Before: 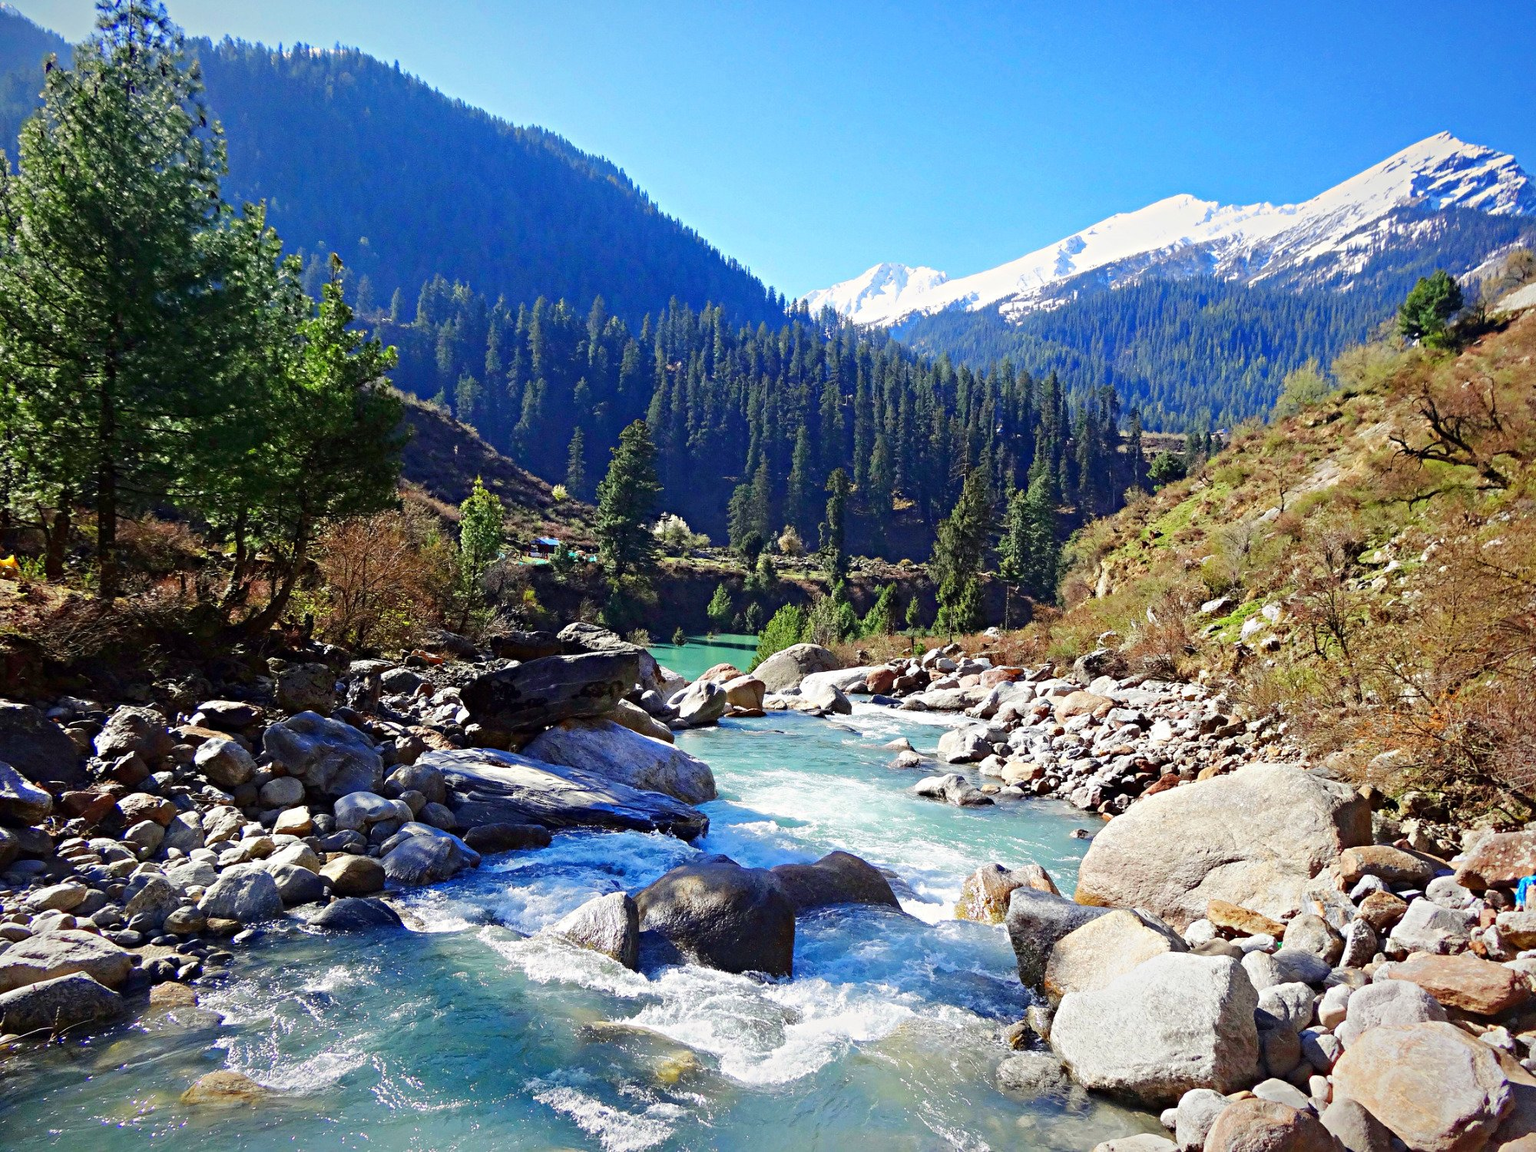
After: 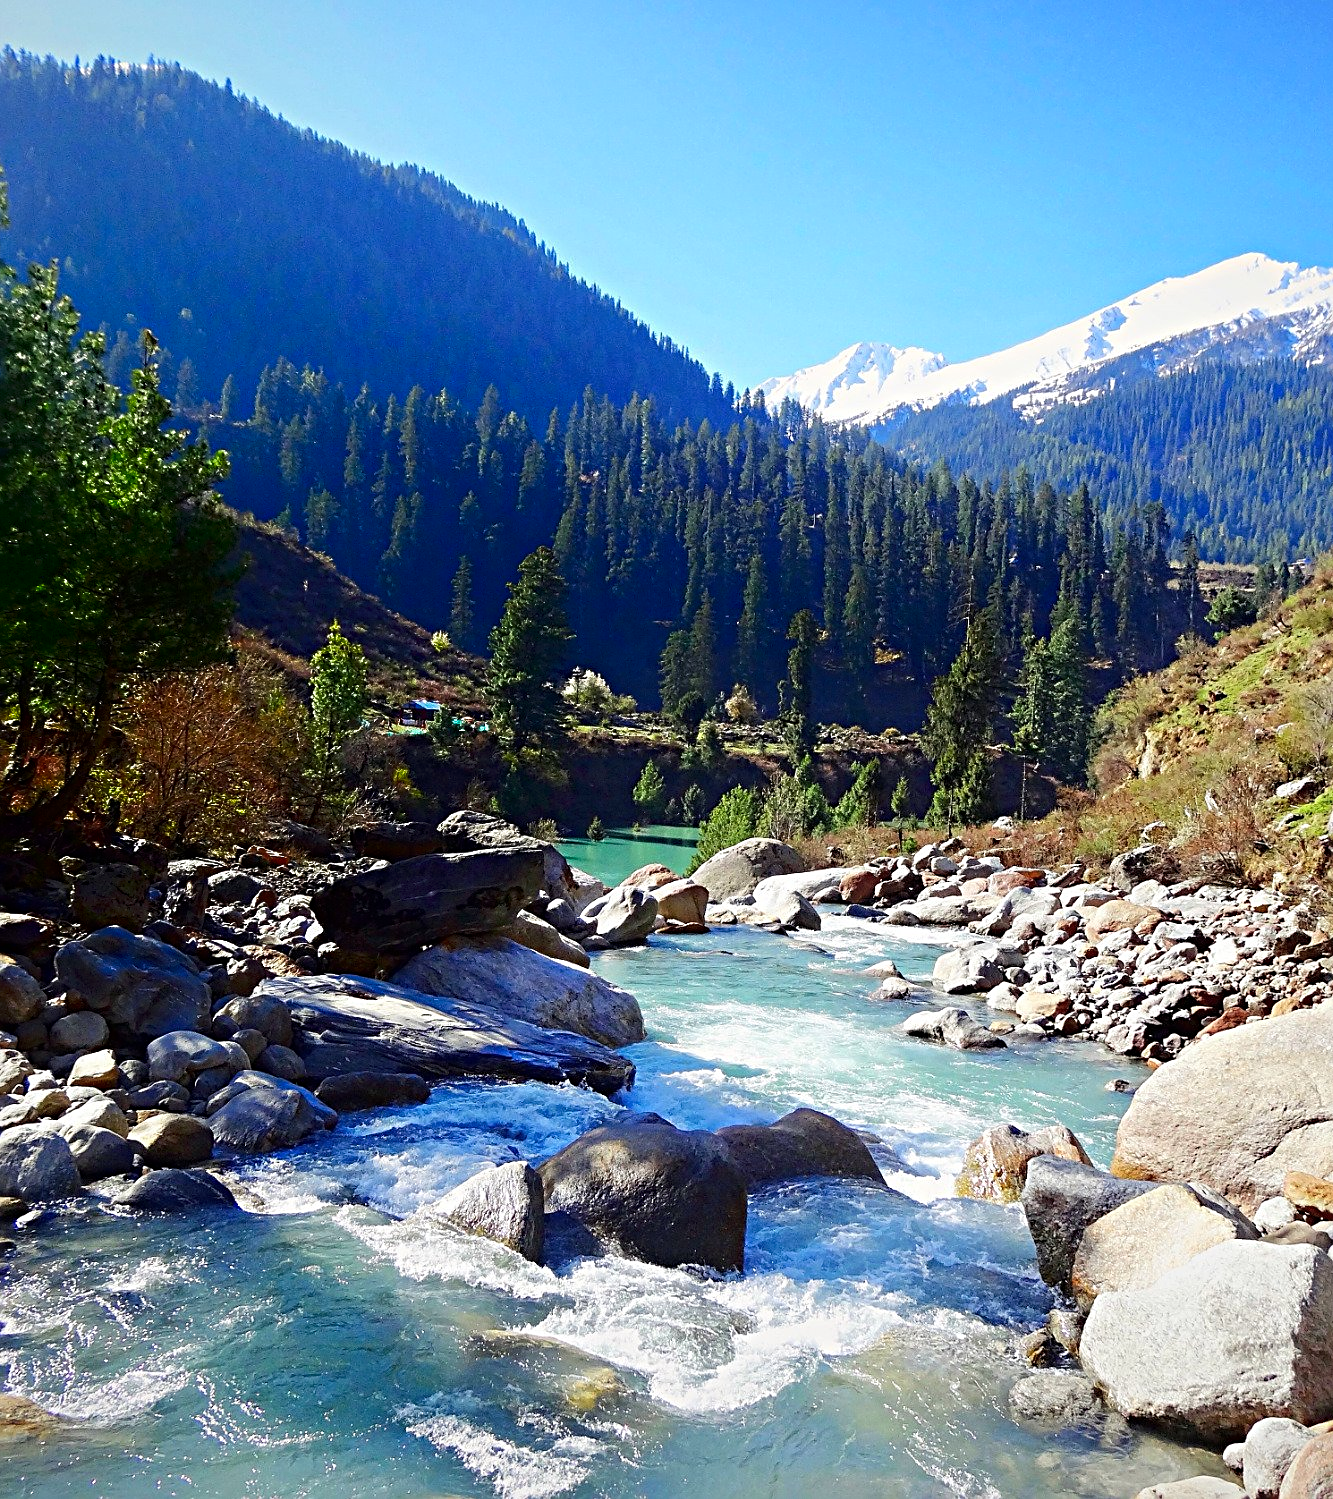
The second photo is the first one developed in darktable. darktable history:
crop and rotate: left 14.436%, right 18.898%
sharpen: on, module defaults
shadows and highlights: shadows -70, highlights 35, soften with gaussian
